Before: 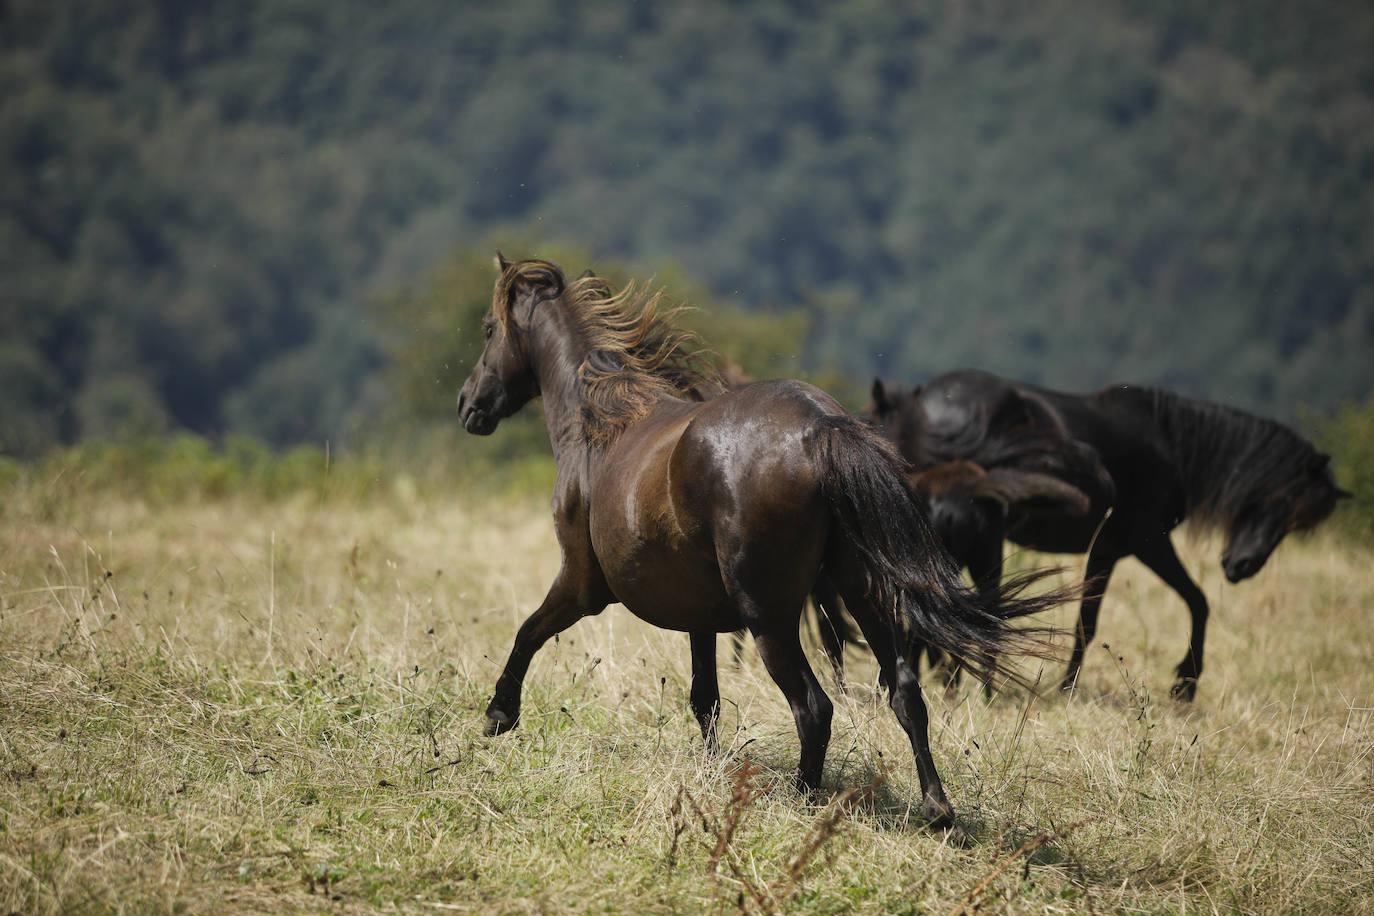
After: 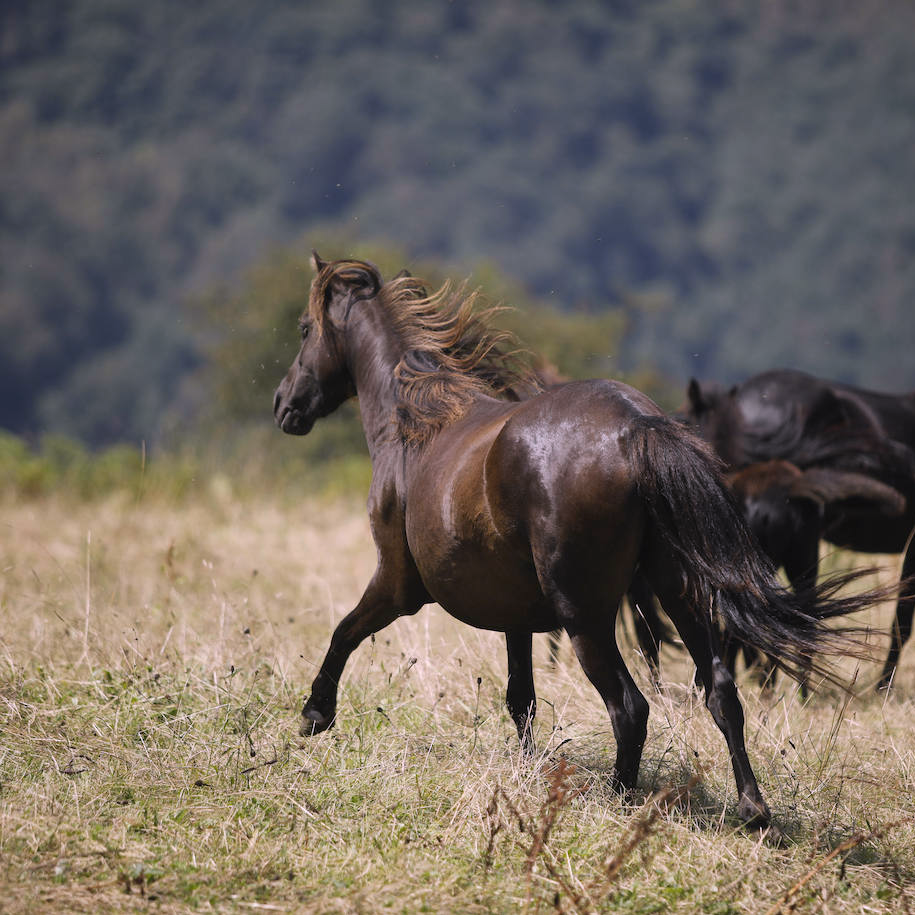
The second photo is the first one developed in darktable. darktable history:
white balance: red 1.066, blue 1.119
crop and rotate: left 13.409%, right 19.924%
